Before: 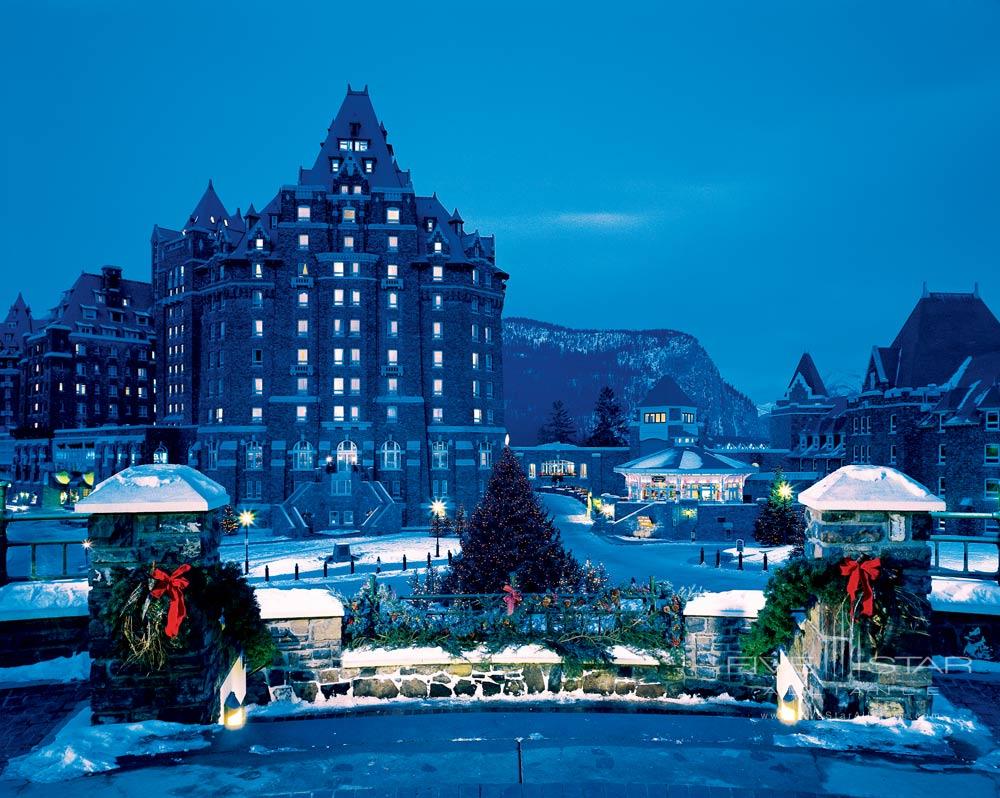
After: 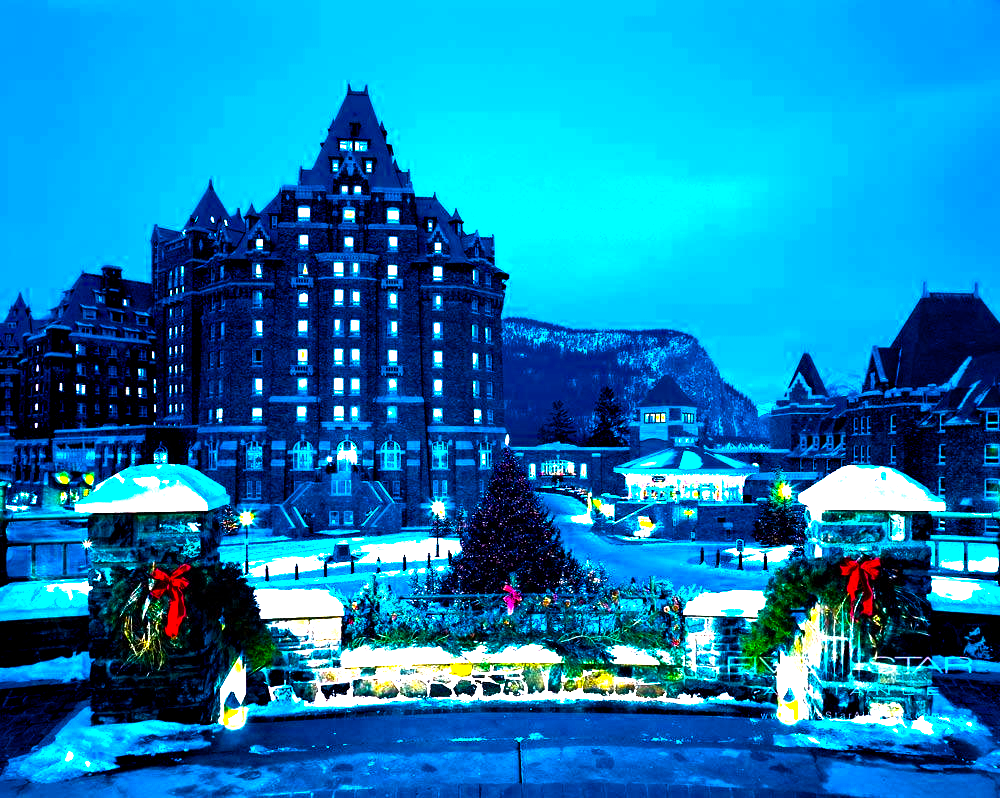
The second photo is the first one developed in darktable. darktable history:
color balance rgb: linear chroma grading › global chroma 20%, perceptual saturation grading › global saturation 65%, perceptual saturation grading › highlights 60%, perceptual saturation grading › mid-tones 50%, perceptual saturation grading › shadows 50%, perceptual brilliance grading › global brilliance 30%, perceptual brilliance grading › highlights 50%, perceptual brilliance grading › mid-tones 50%, perceptual brilliance grading › shadows -22%, global vibrance 20%
tone equalizer: on, module defaults
